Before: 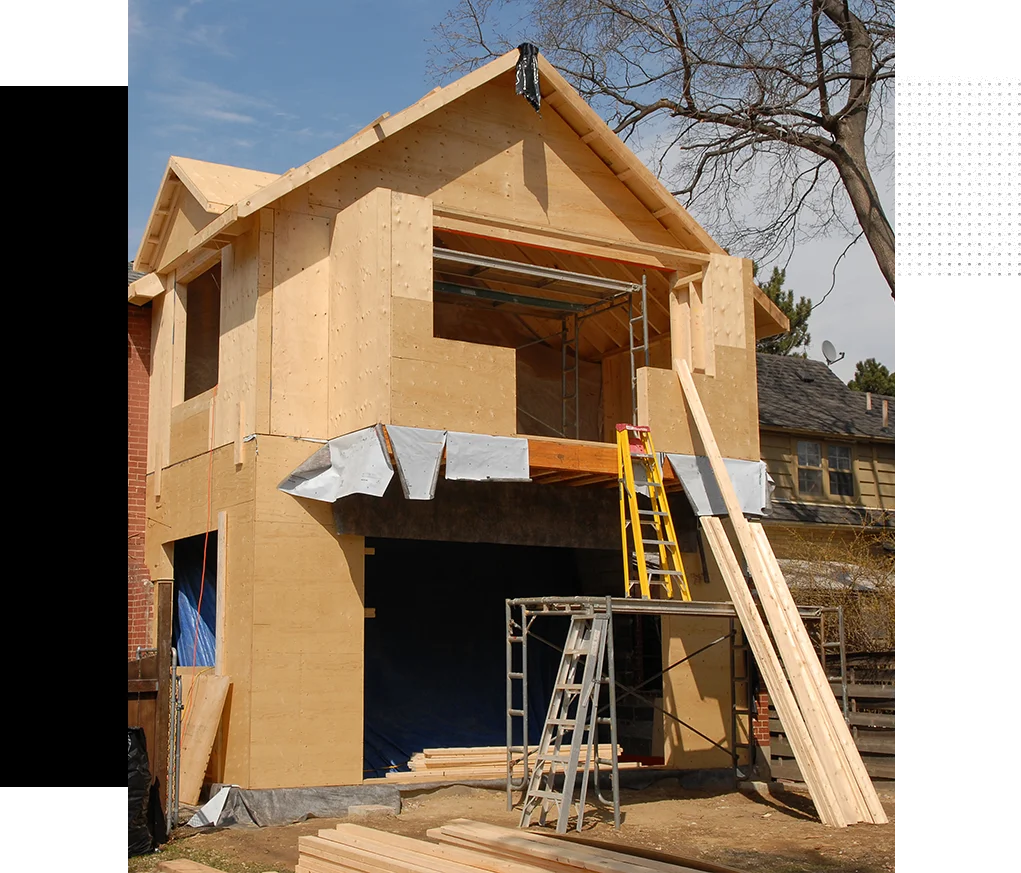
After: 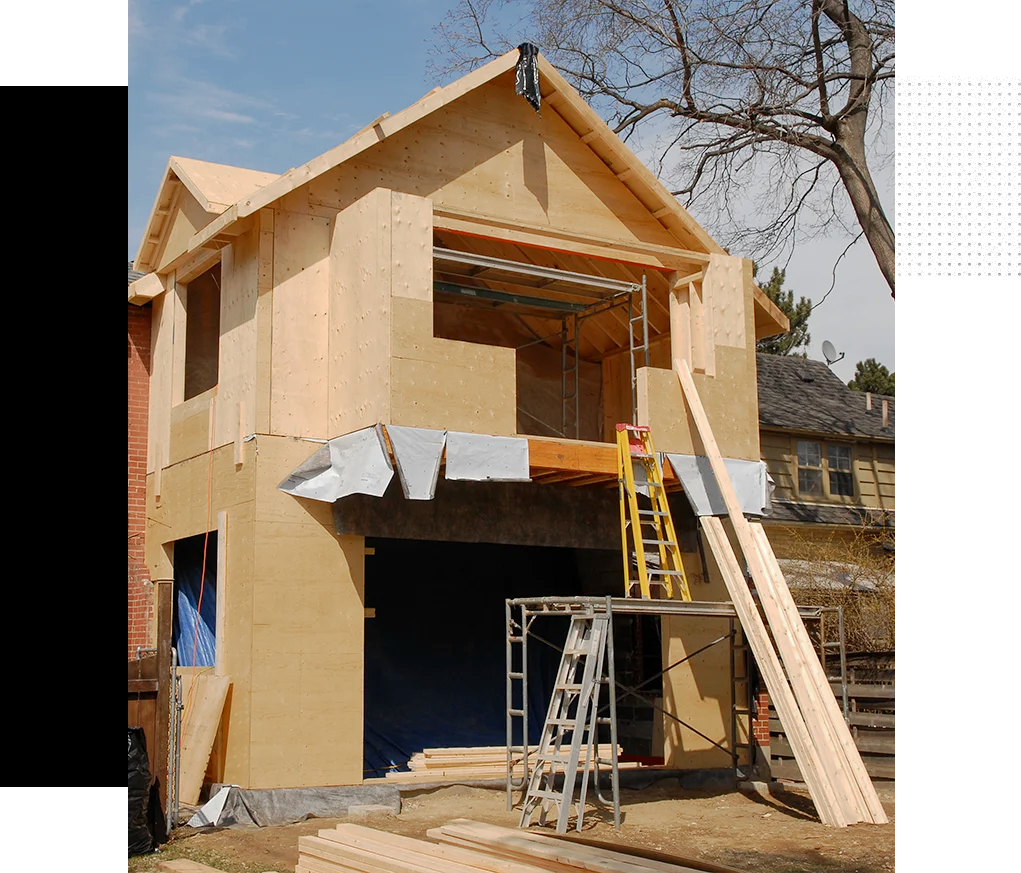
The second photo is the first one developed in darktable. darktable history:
exposure: black level correction 0.001, exposure 0.017 EV, compensate highlight preservation false
color zones: curves: ch0 [(0, 0.5) (0.143, 0.5) (0.286, 0.456) (0.429, 0.5) (0.571, 0.5) (0.714, 0.5) (0.857, 0.5) (1, 0.5)]; ch1 [(0, 0.5) (0.143, 0.5) (0.286, 0.422) (0.429, 0.5) (0.571, 0.5) (0.714, 0.5) (0.857, 0.5) (1, 0.5)]
base curve: curves: ch0 [(0, 0) (0.262, 0.32) (0.722, 0.705) (1, 1)], preserve colors none
